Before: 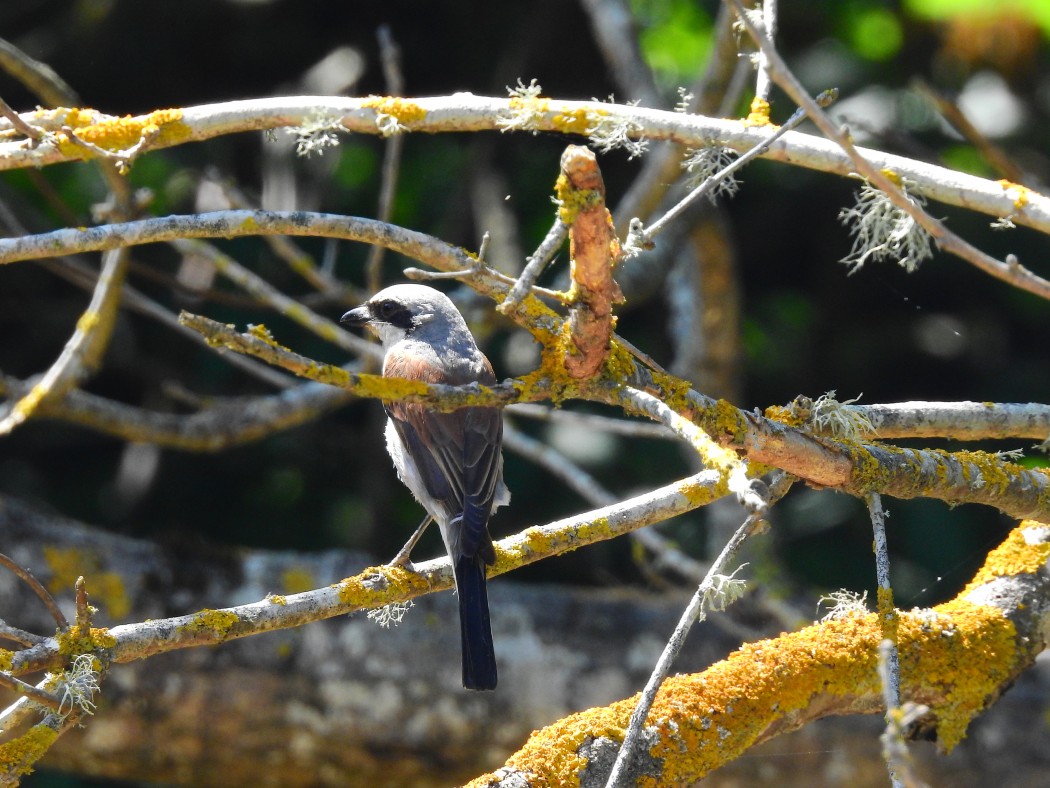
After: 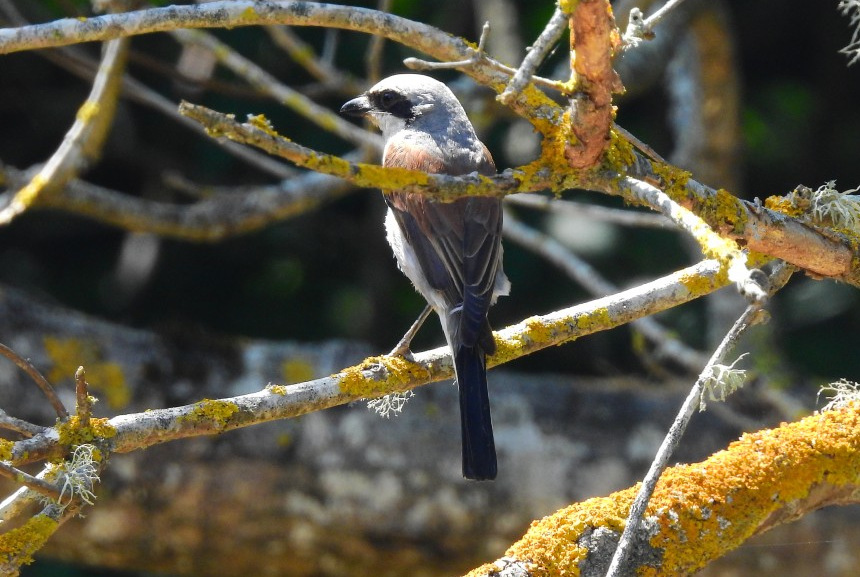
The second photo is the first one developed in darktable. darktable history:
crop: top 26.717%, right 18.051%
